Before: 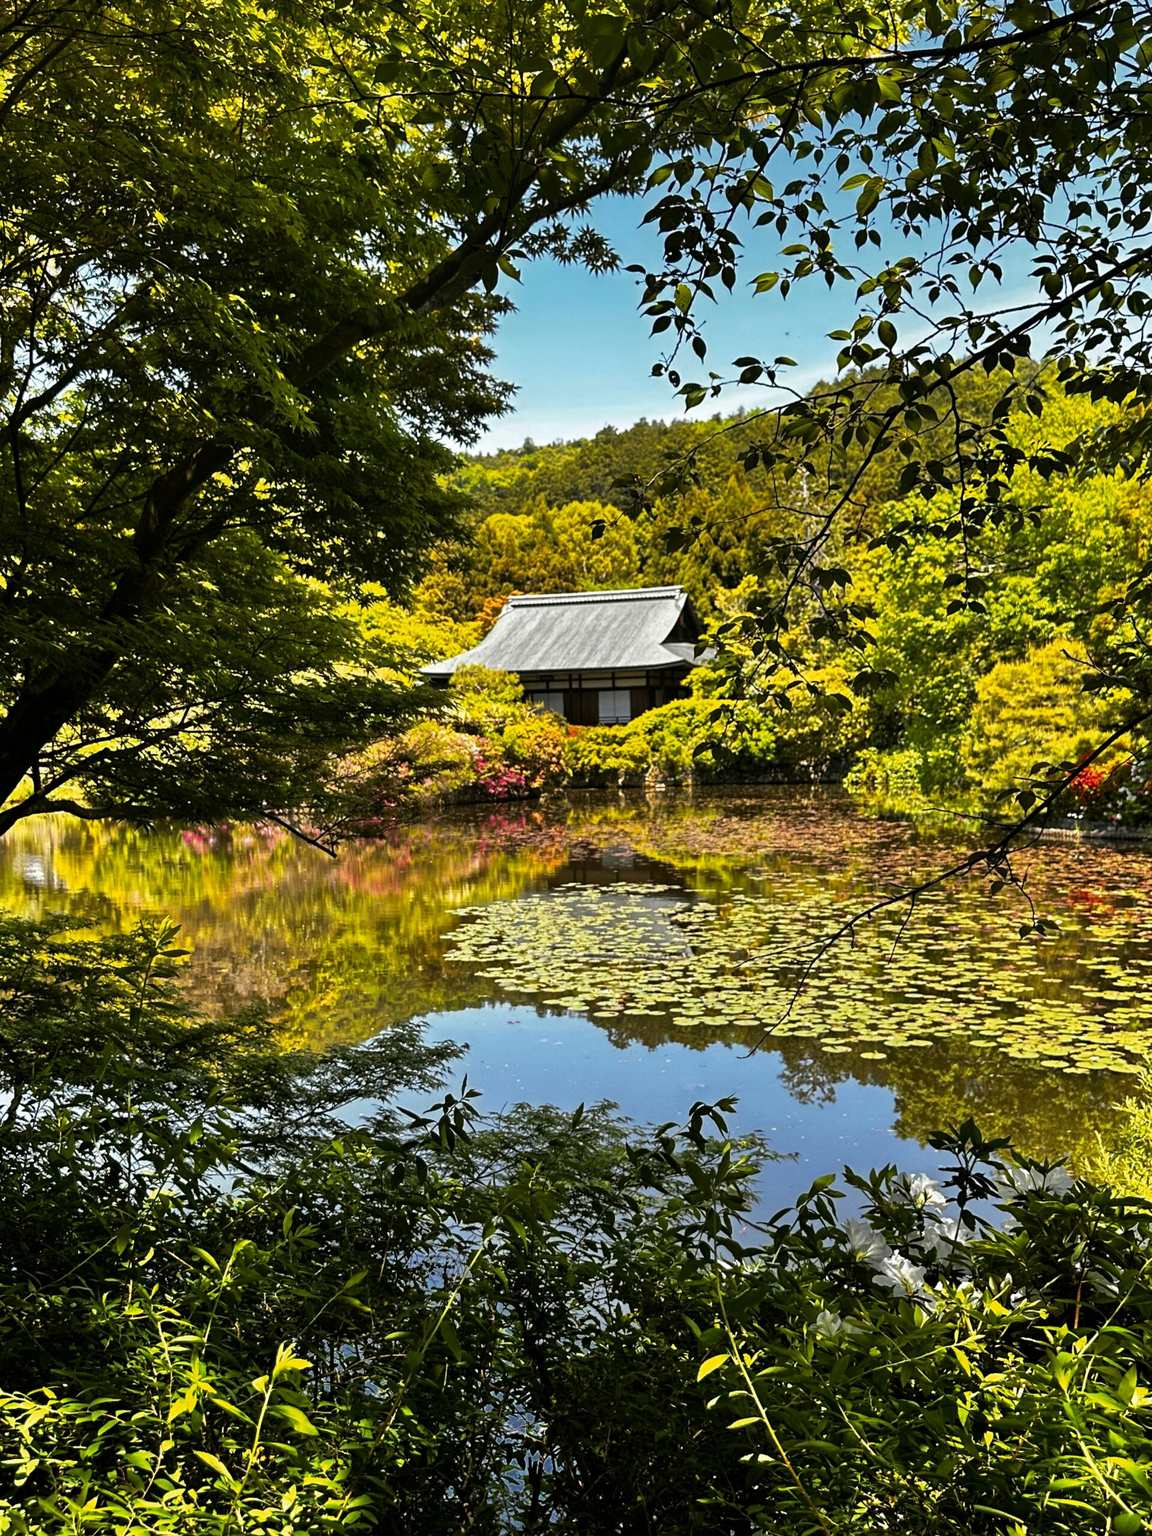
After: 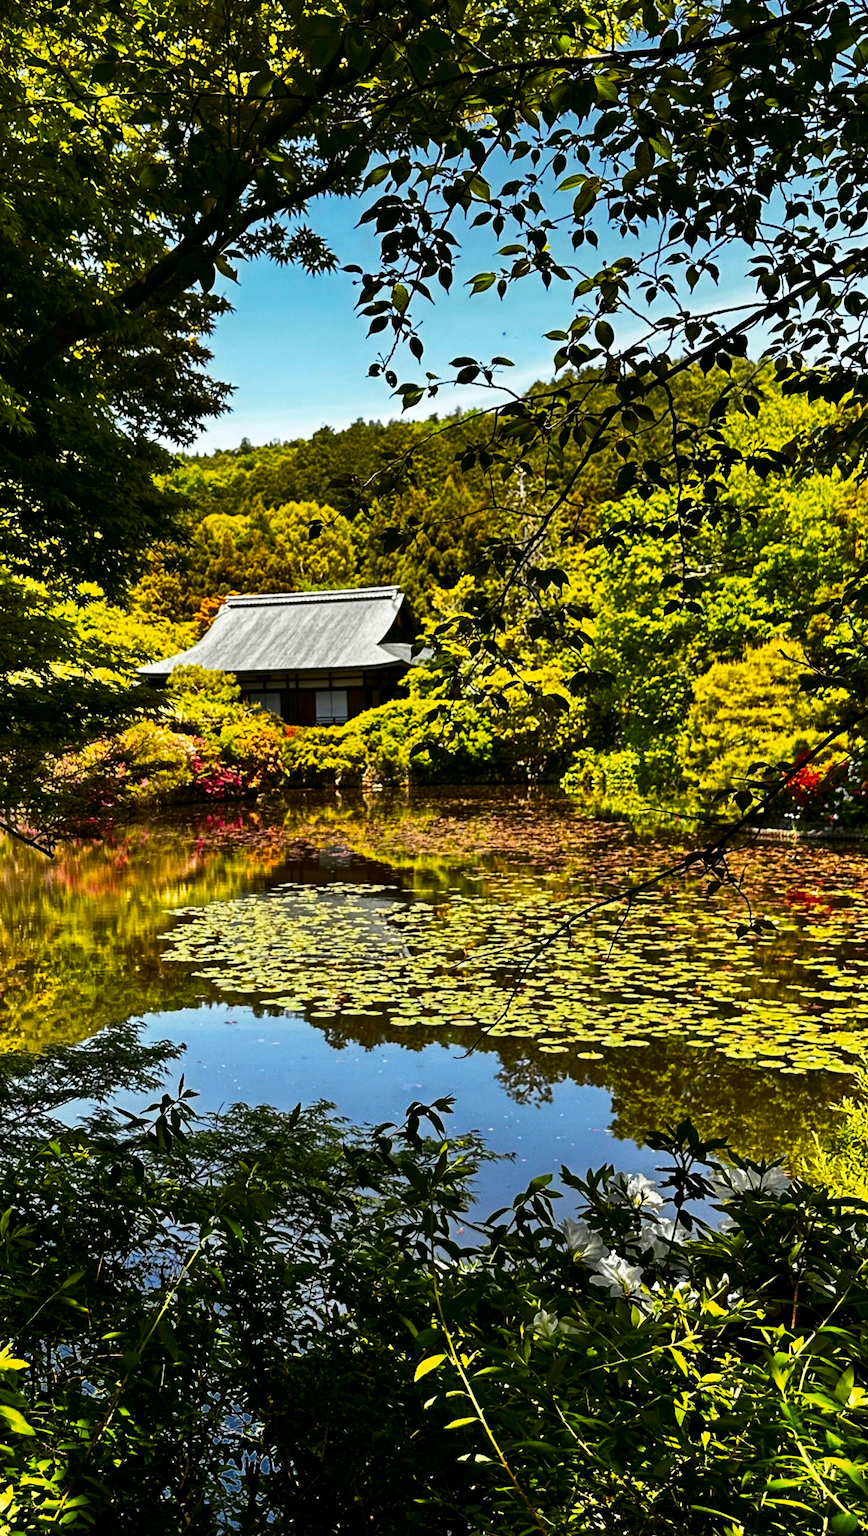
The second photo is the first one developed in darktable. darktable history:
contrast brightness saturation: contrast 0.19, brightness -0.11, saturation 0.21
crop and rotate: left 24.6%
